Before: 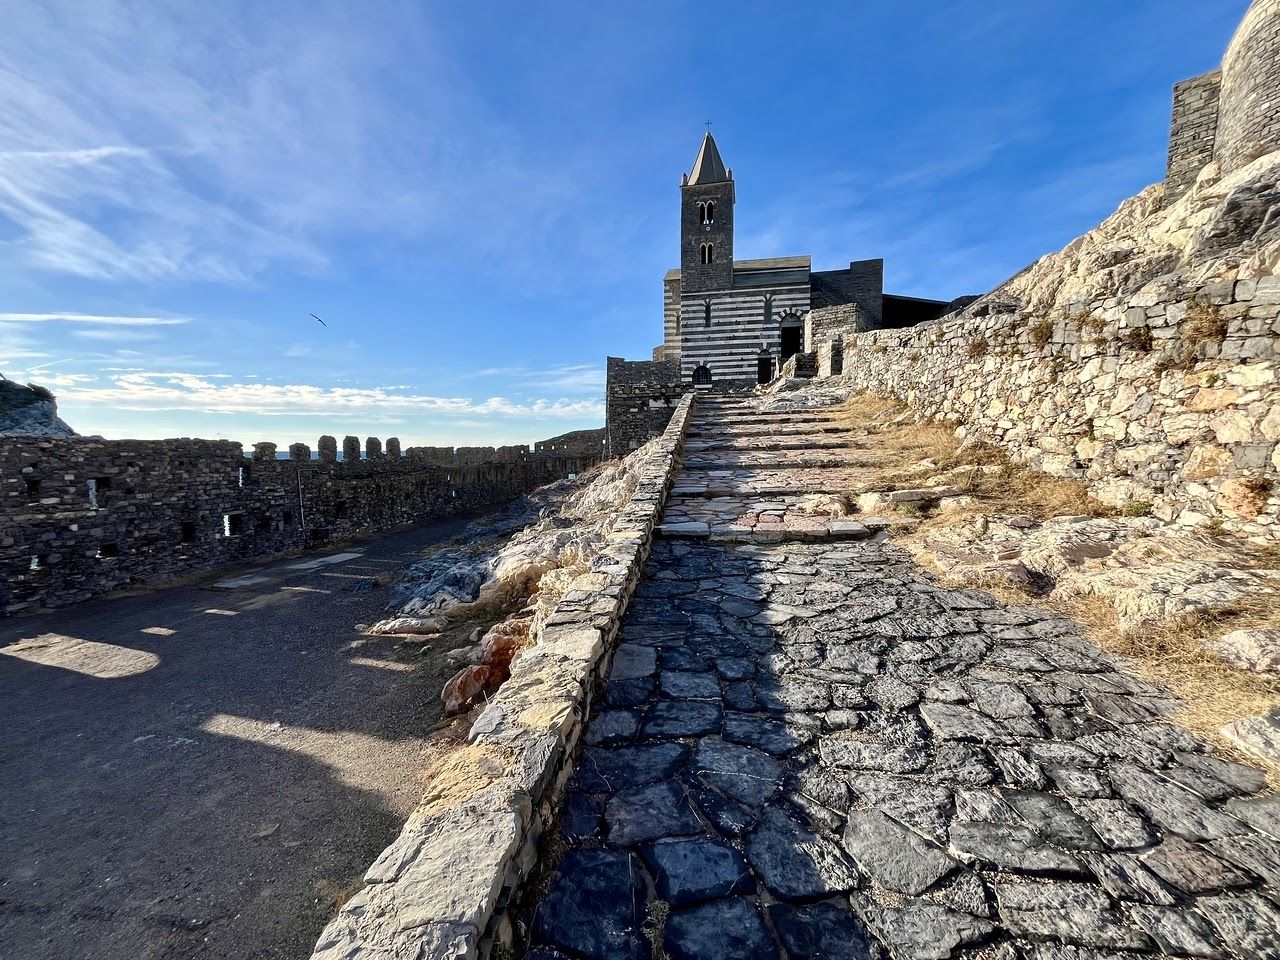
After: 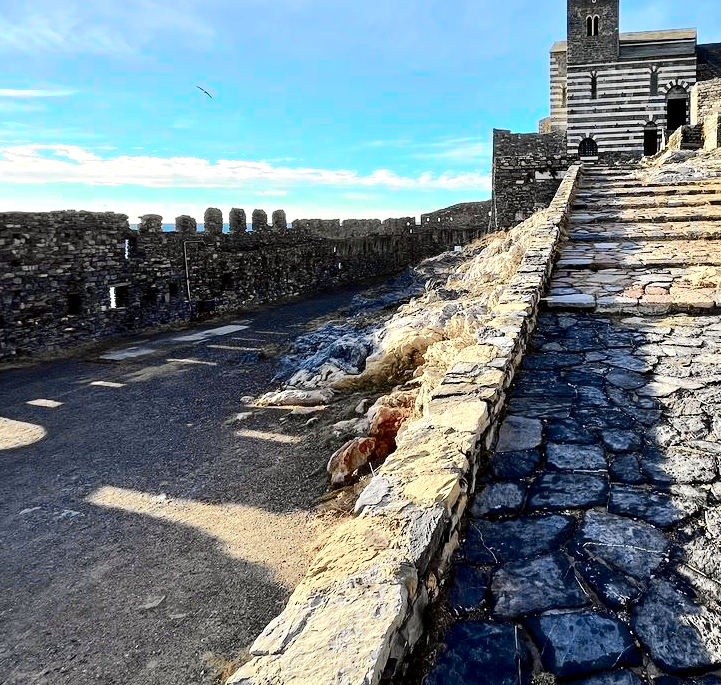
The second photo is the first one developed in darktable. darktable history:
crop: left 8.966%, top 23.852%, right 34.699%, bottom 4.703%
tone curve: curves: ch0 [(0.014, 0) (0.13, 0.09) (0.227, 0.211) (0.346, 0.388) (0.499, 0.598) (0.662, 0.76) (0.795, 0.846) (1, 0.969)]; ch1 [(0, 0) (0.366, 0.367) (0.447, 0.417) (0.473, 0.484) (0.504, 0.502) (0.525, 0.518) (0.564, 0.548) (0.639, 0.643) (1, 1)]; ch2 [(0, 0) (0.333, 0.346) (0.375, 0.375) (0.424, 0.43) (0.476, 0.498) (0.496, 0.505) (0.517, 0.515) (0.542, 0.564) (0.583, 0.6) (0.64, 0.622) (0.723, 0.676) (1, 1)], color space Lab, independent channels, preserve colors none
exposure: black level correction 0, exposure 0.5 EV, compensate highlight preservation false
